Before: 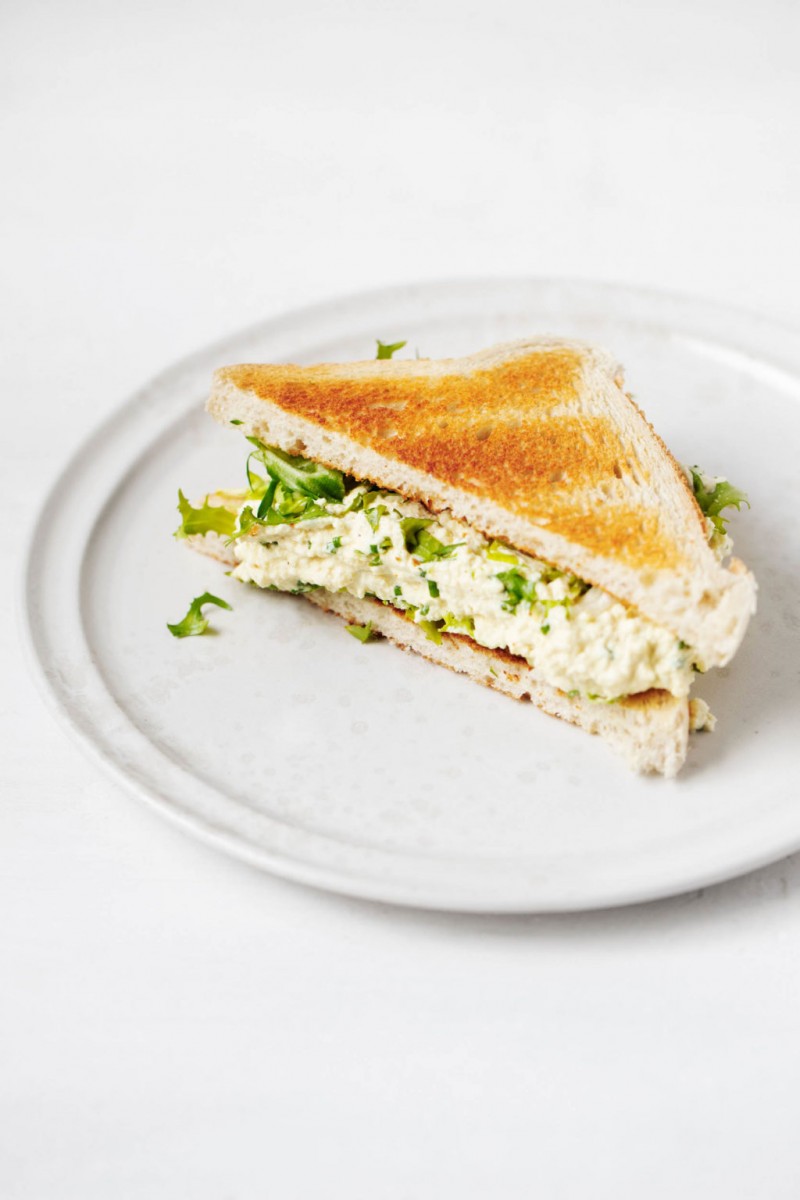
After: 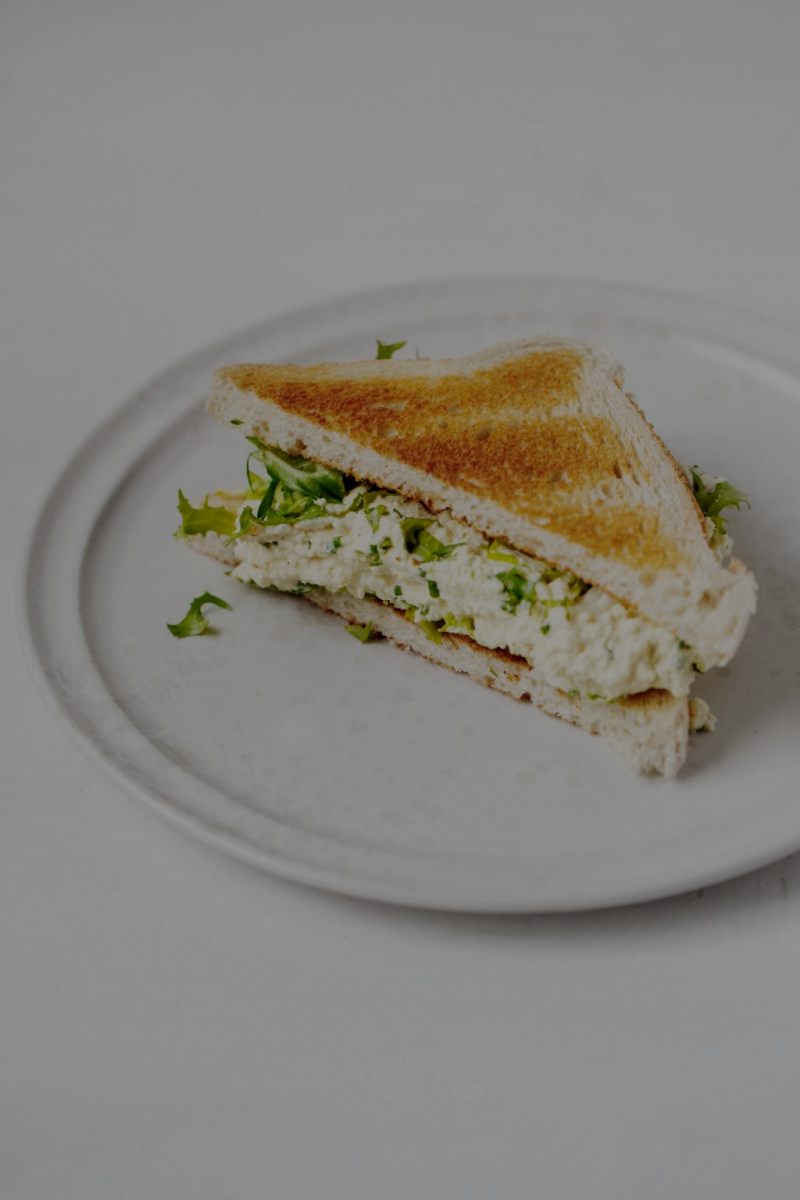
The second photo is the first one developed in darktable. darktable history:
local contrast: on, module defaults
exposure: black level correction 0, exposure -0.766 EV
